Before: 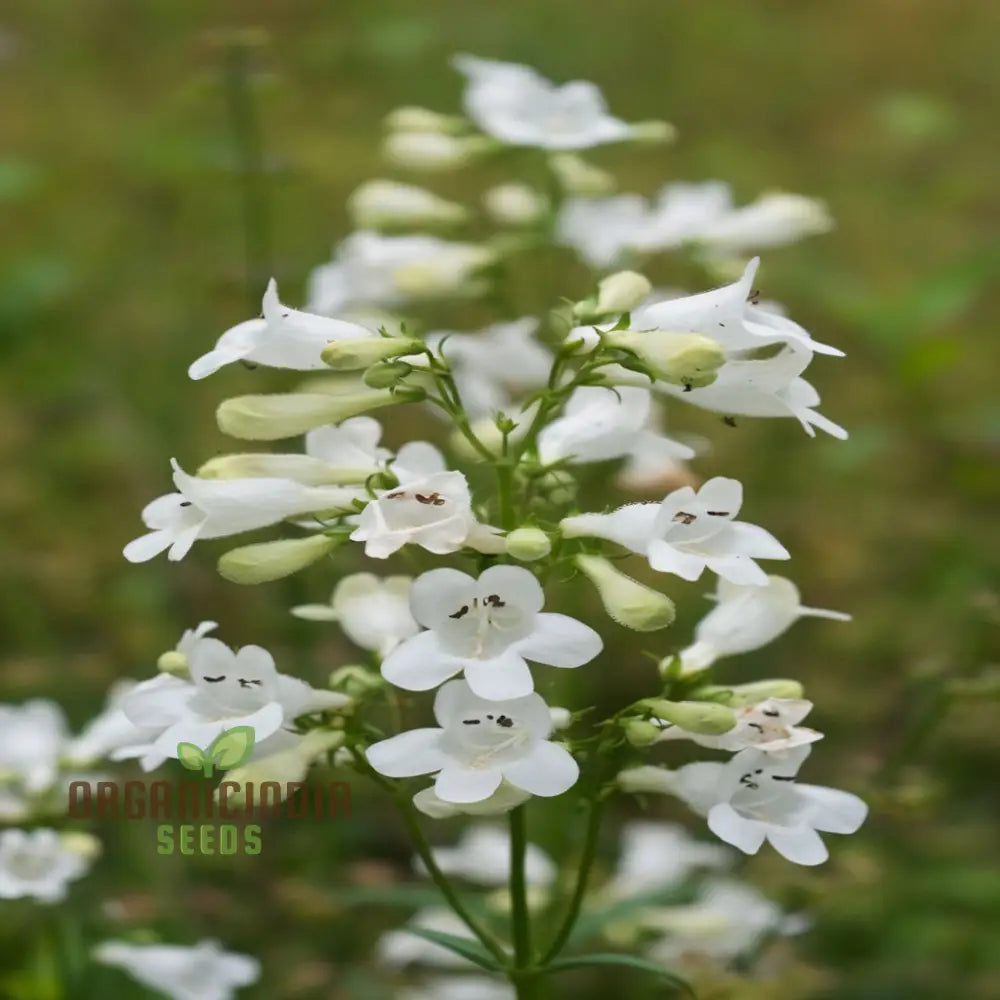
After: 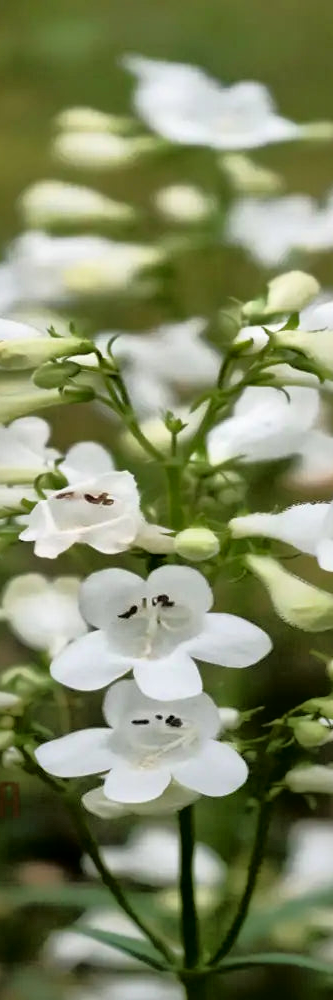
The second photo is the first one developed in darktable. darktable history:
local contrast: mode bilateral grid, contrast 19, coarseness 50, detail 173%, midtone range 0.2
crop: left 33.141%, right 33.541%
tone equalizer: -8 EV -1.85 EV, -7 EV -1.18 EV, -6 EV -1.58 EV, edges refinement/feathering 500, mask exposure compensation -1.57 EV, preserve details no
